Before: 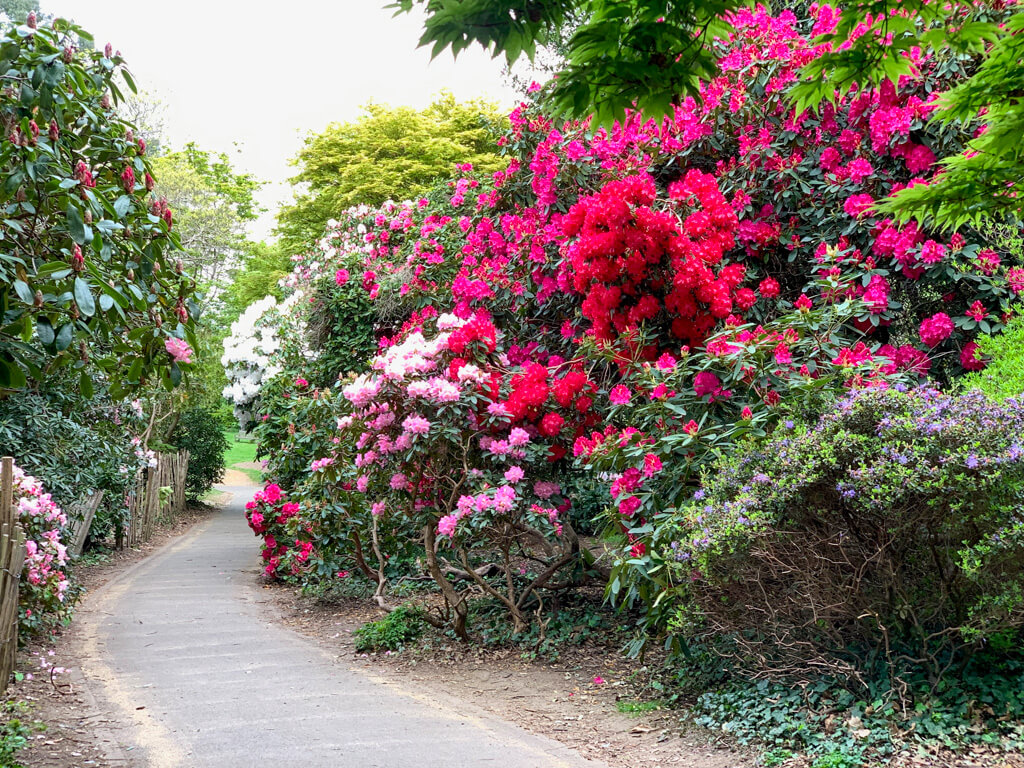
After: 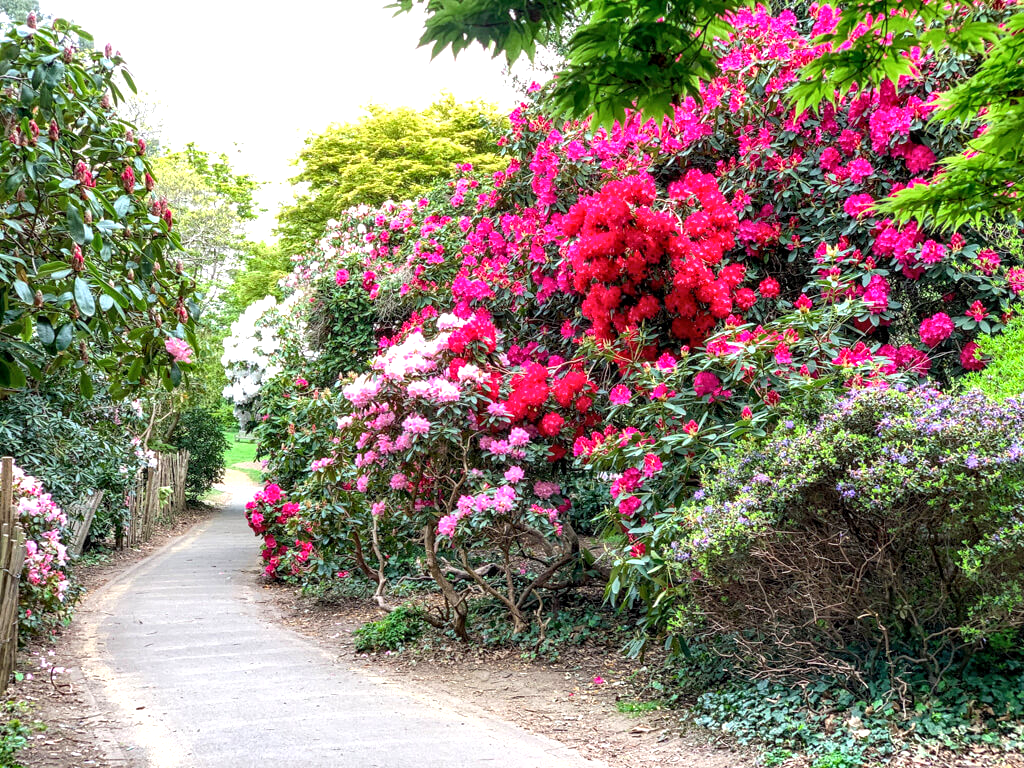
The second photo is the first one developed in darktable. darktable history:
local contrast: on, module defaults
exposure: black level correction 0, exposure 0.5 EV, compensate exposure bias true, compensate highlight preservation false
